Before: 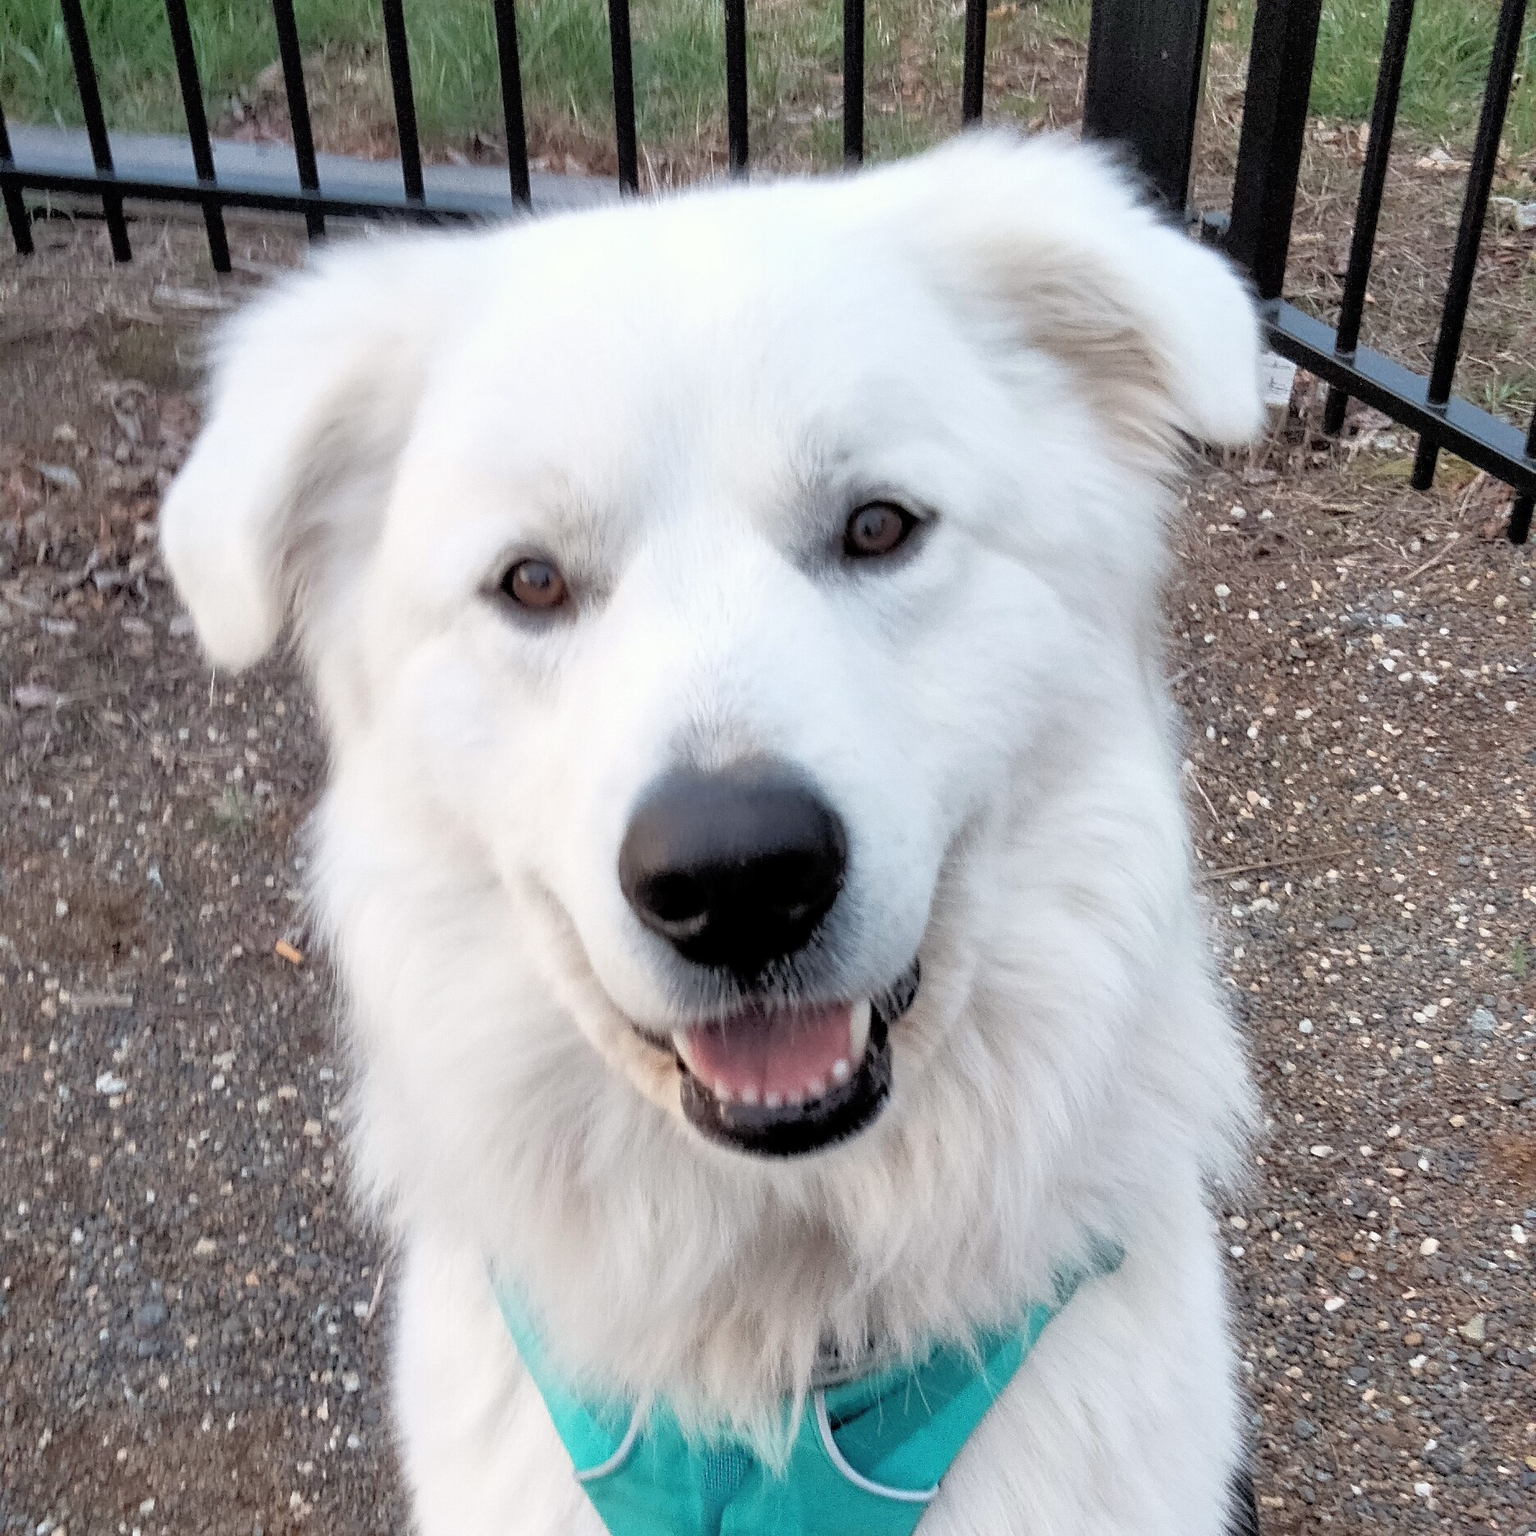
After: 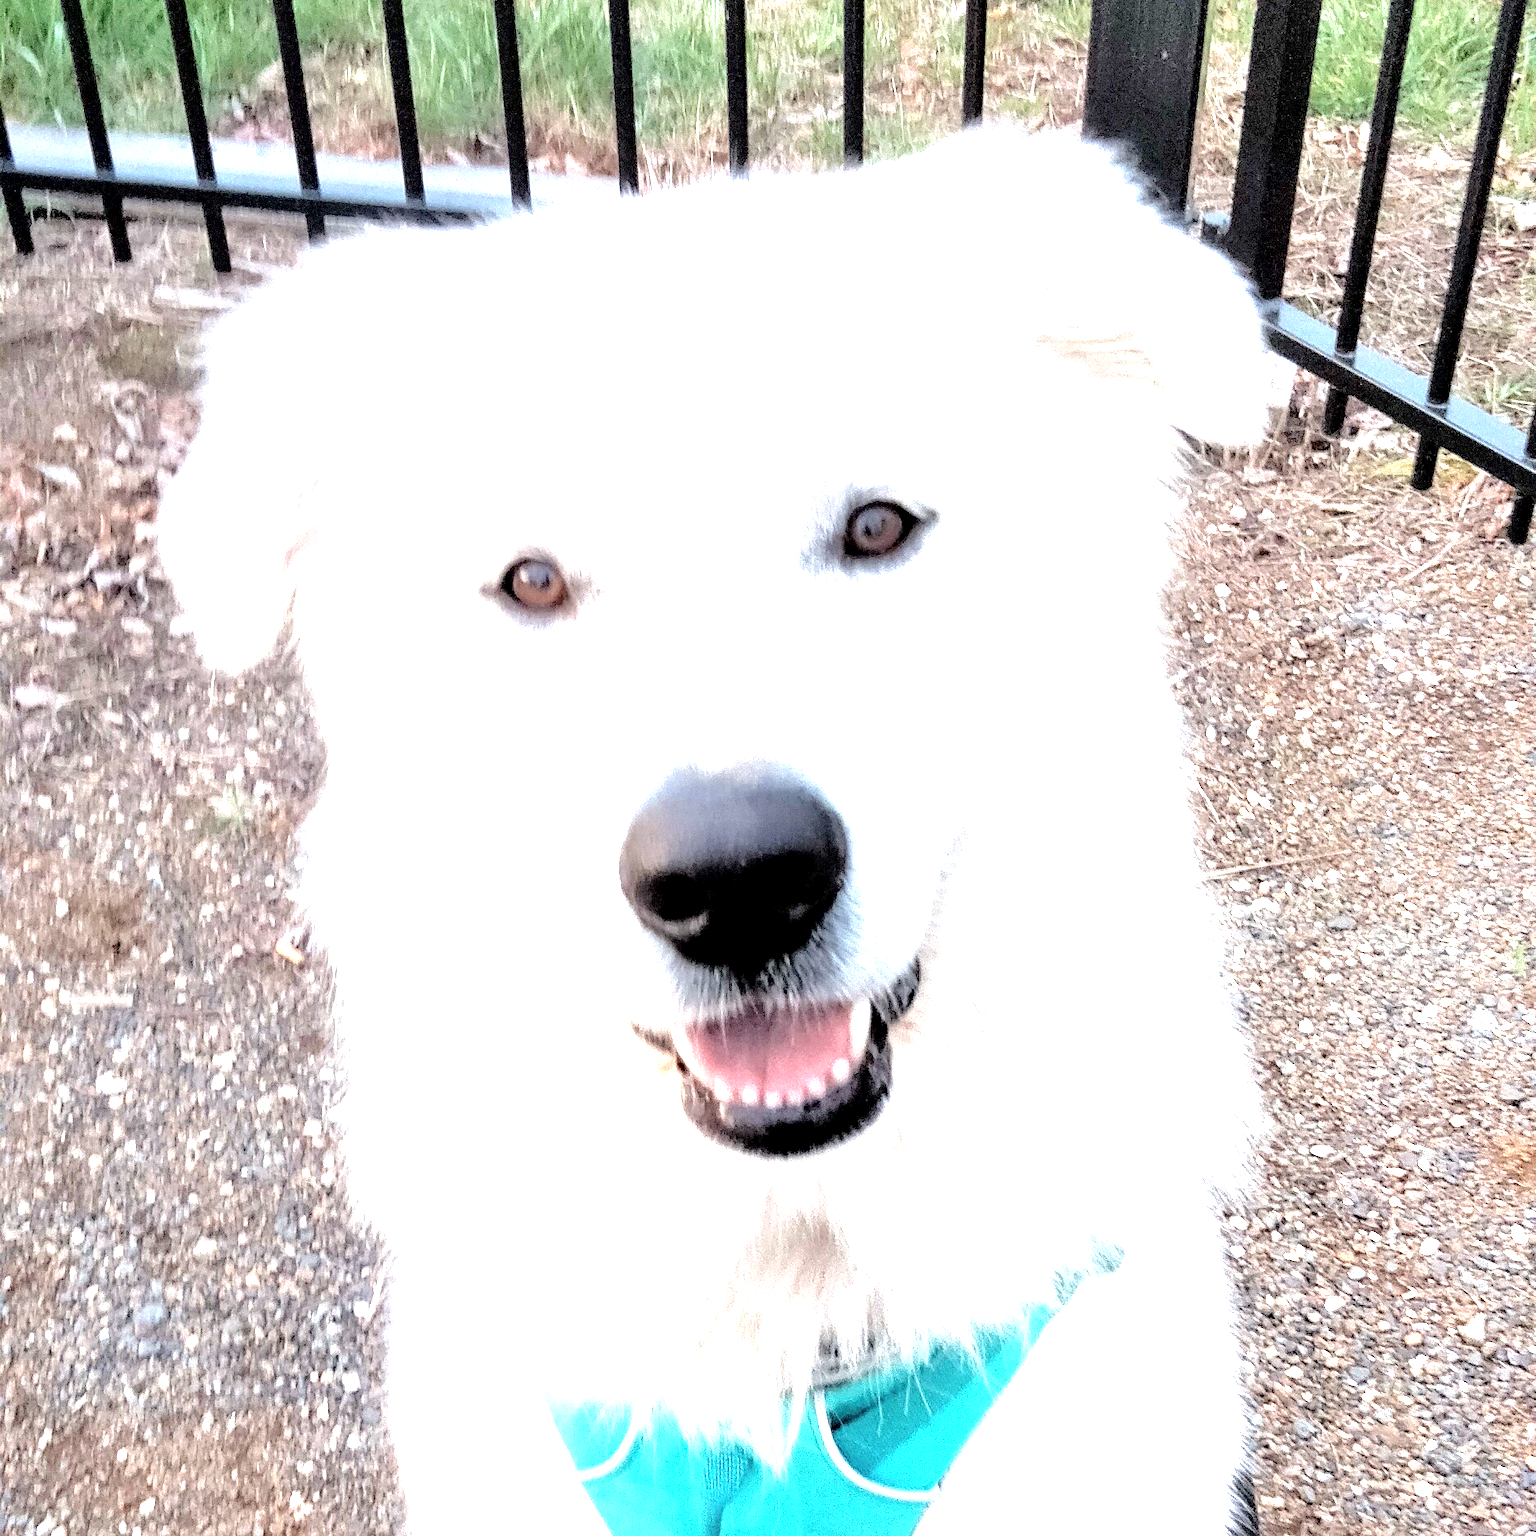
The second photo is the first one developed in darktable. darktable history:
rotate and perspective: crop left 0, crop top 0
exposure: black level correction 0.001, exposure 1.84 EV, compensate highlight preservation false
